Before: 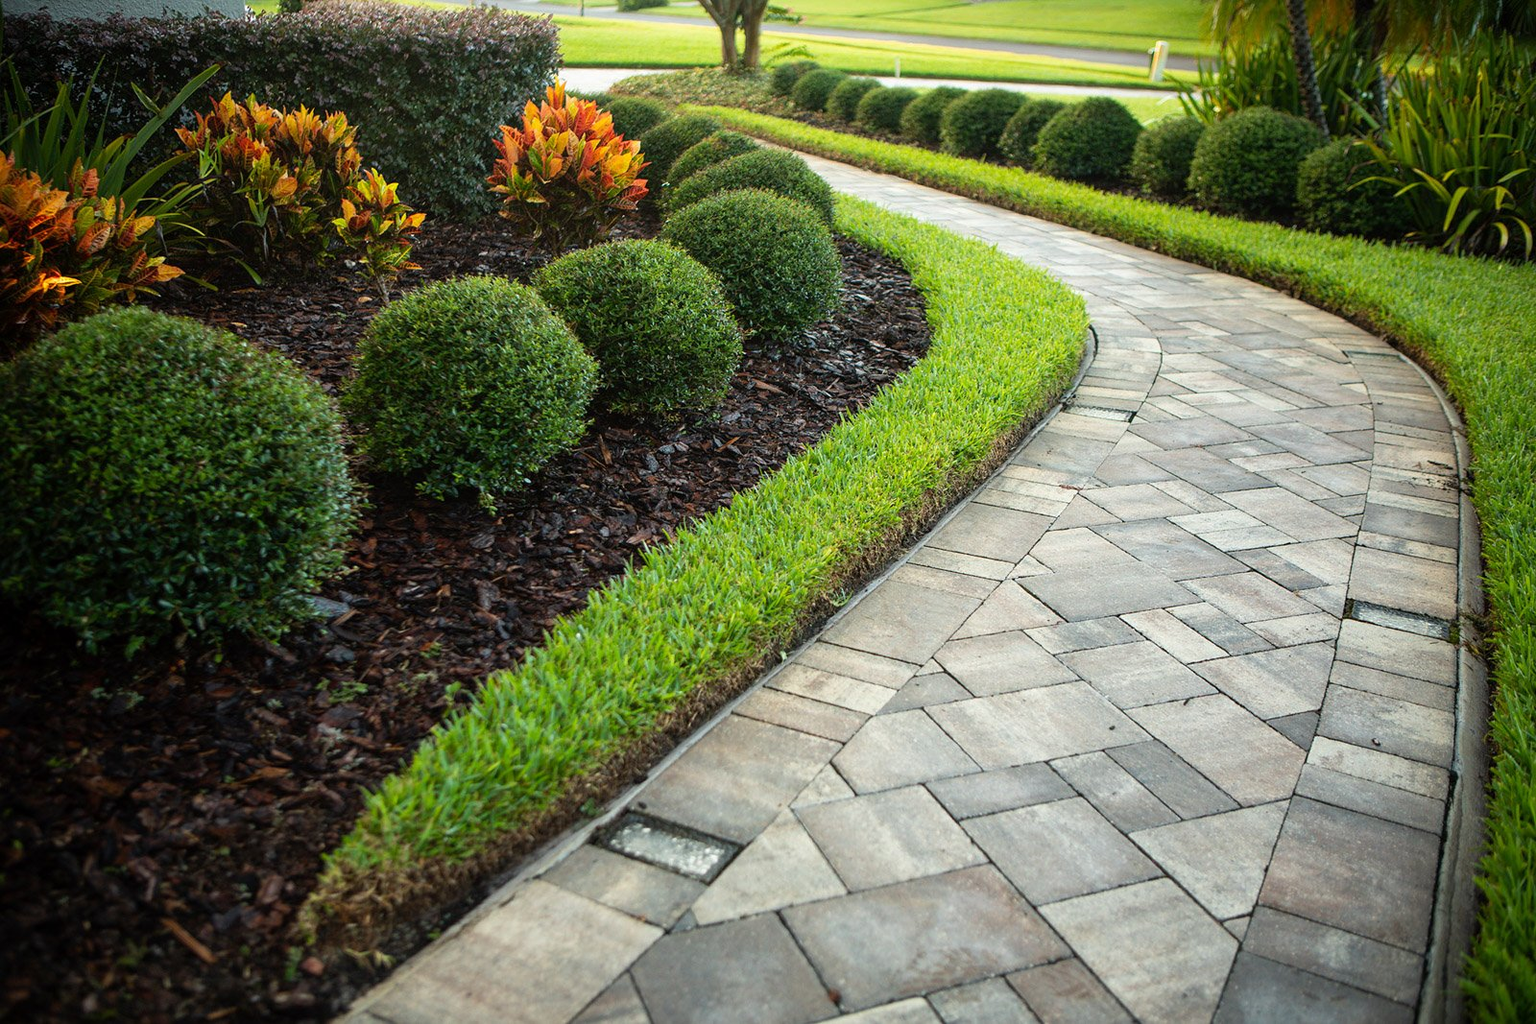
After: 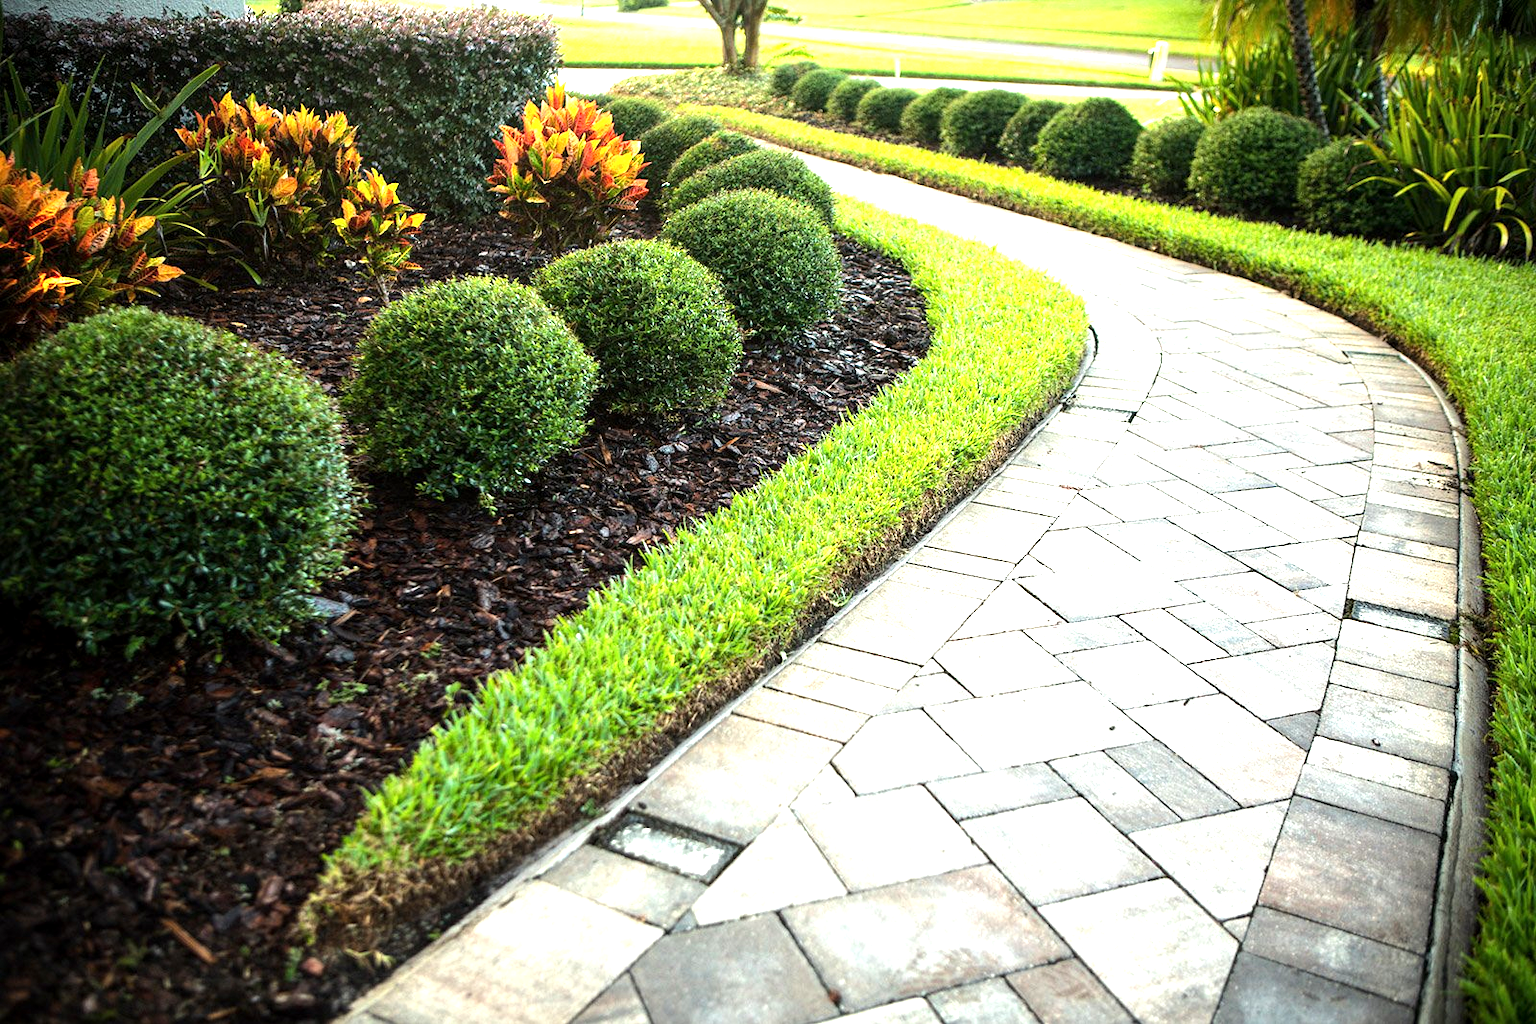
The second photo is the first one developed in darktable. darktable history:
local contrast: highlights 105%, shadows 102%, detail 120%, midtone range 0.2
tone equalizer: -8 EV -0.388 EV, -7 EV -0.419 EV, -6 EV -0.305 EV, -5 EV -0.262 EV, -3 EV 0.249 EV, -2 EV 0.326 EV, -1 EV 0.398 EV, +0 EV 0.388 EV, edges refinement/feathering 500, mask exposure compensation -1.57 EV, preserve details no
exposure: black level correction 0, exposure 0.899 EV, compensate highlight preservation false
